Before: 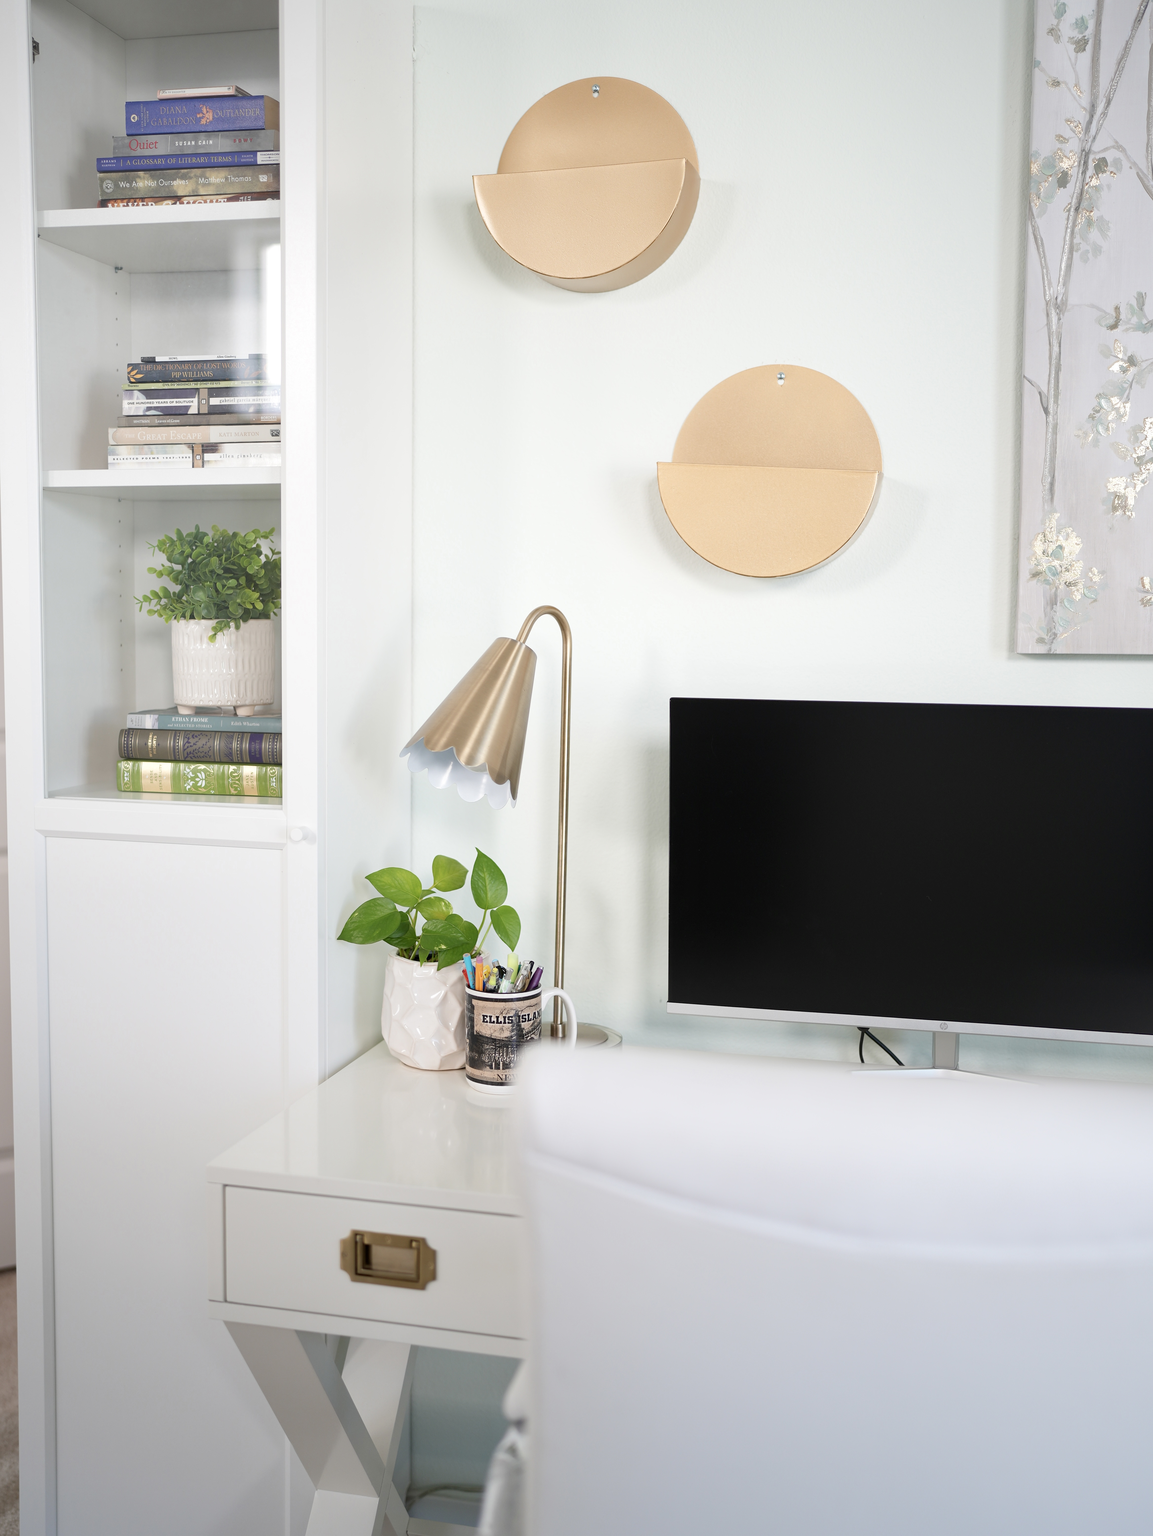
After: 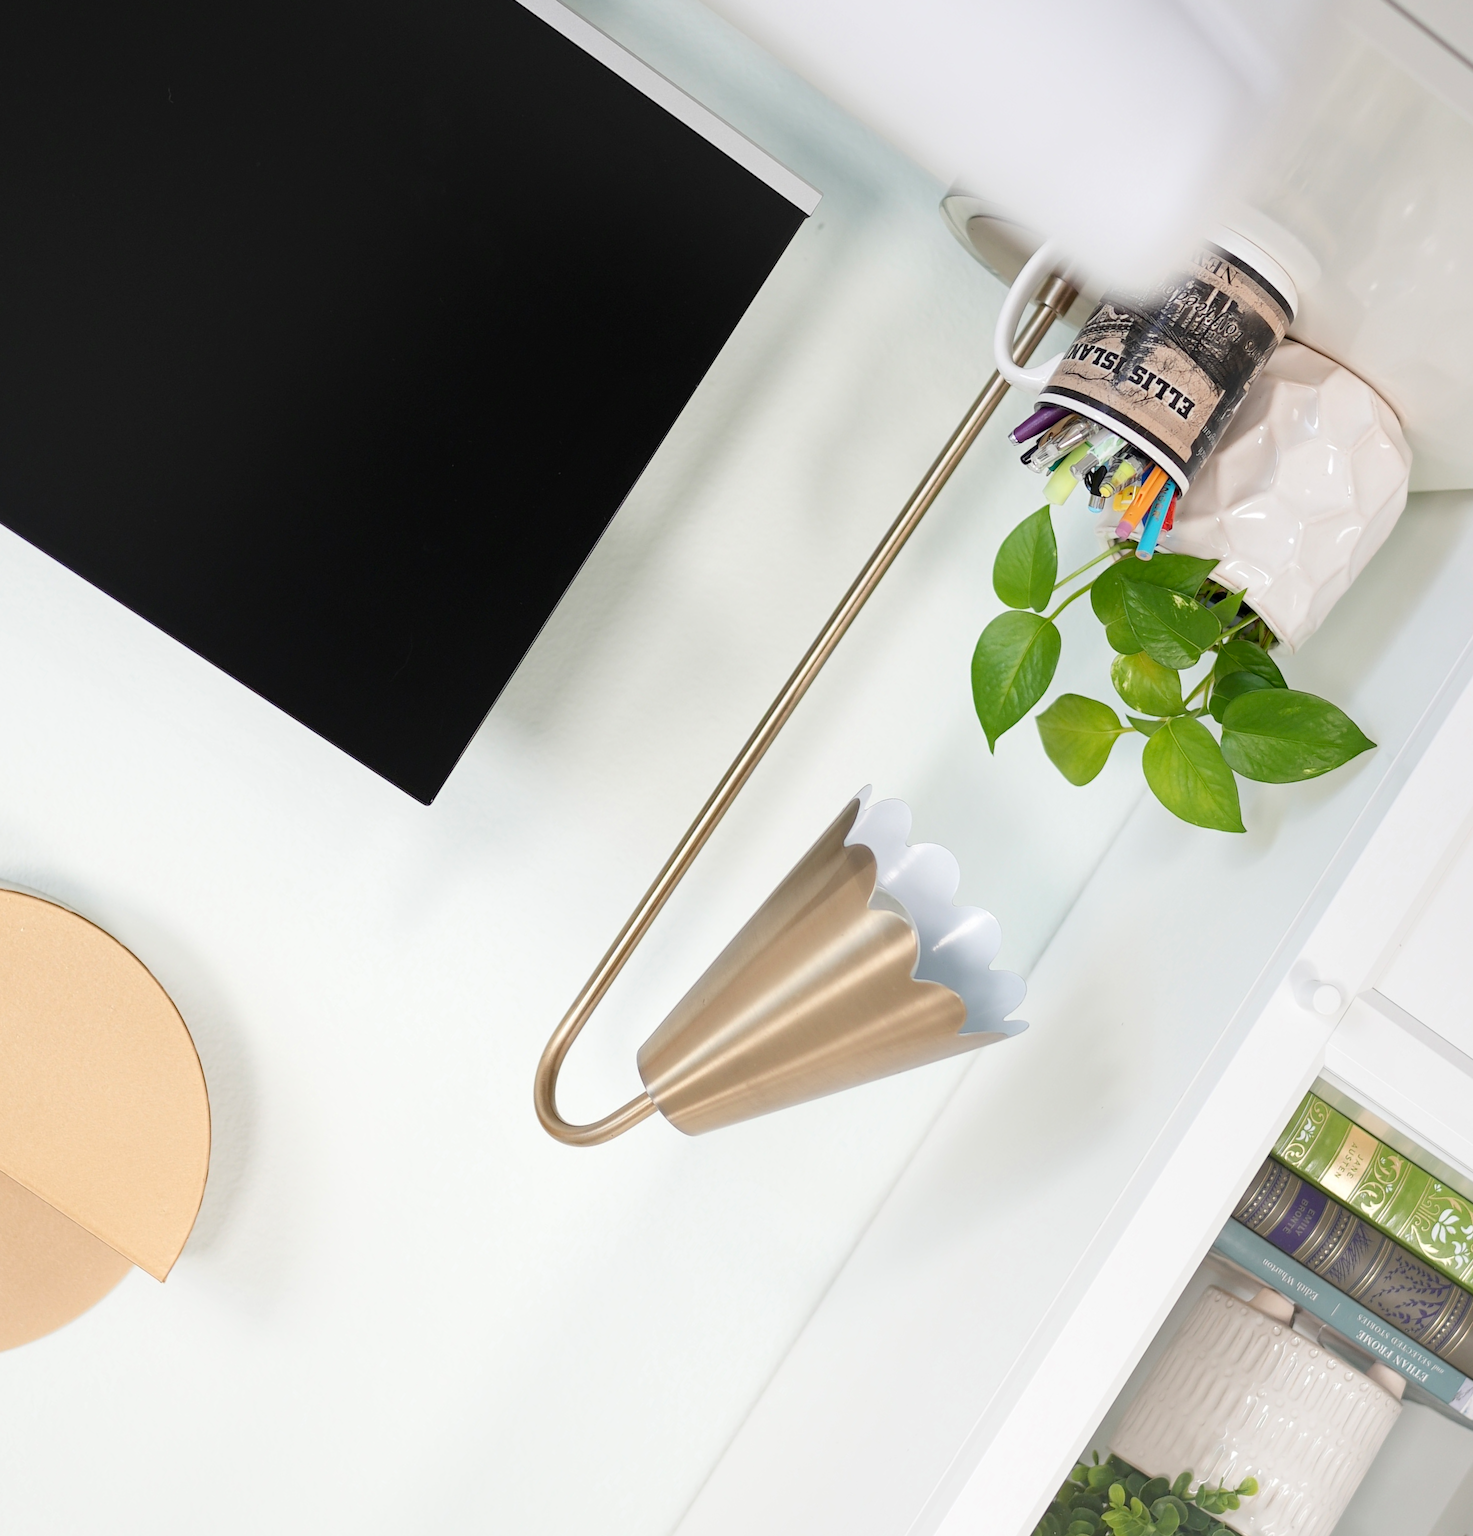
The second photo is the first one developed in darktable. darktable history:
crop and rotate: angle 147.71°, left 9.225%, top 15.575%, right 4.562%, bottom 16.995%
